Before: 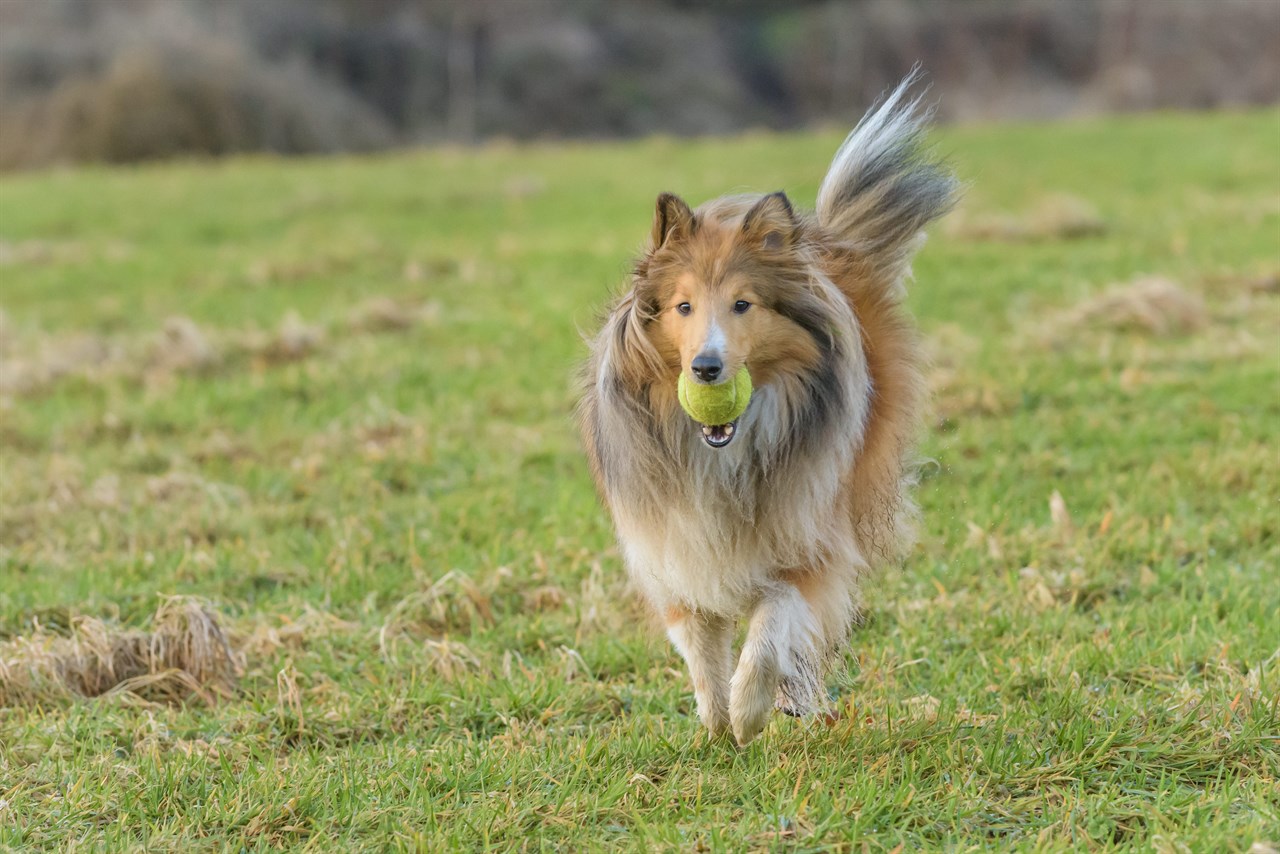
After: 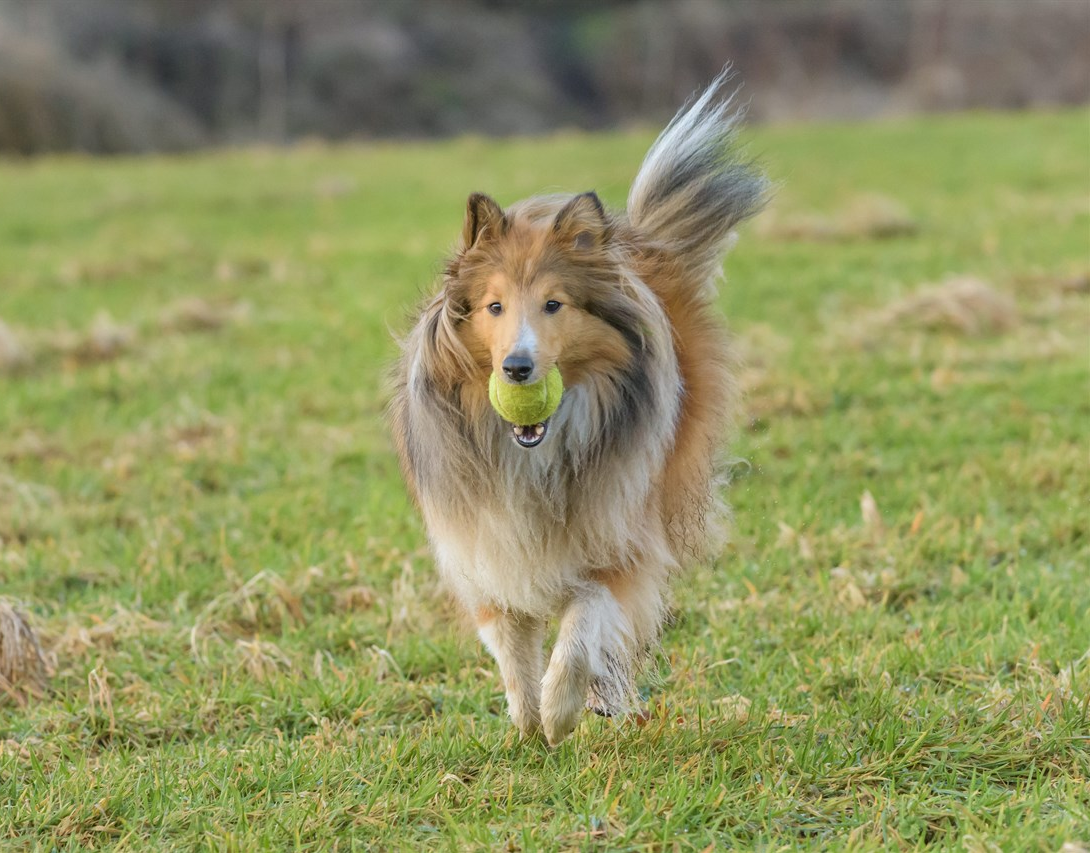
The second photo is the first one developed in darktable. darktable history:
crop and rotate: left 14.8%
